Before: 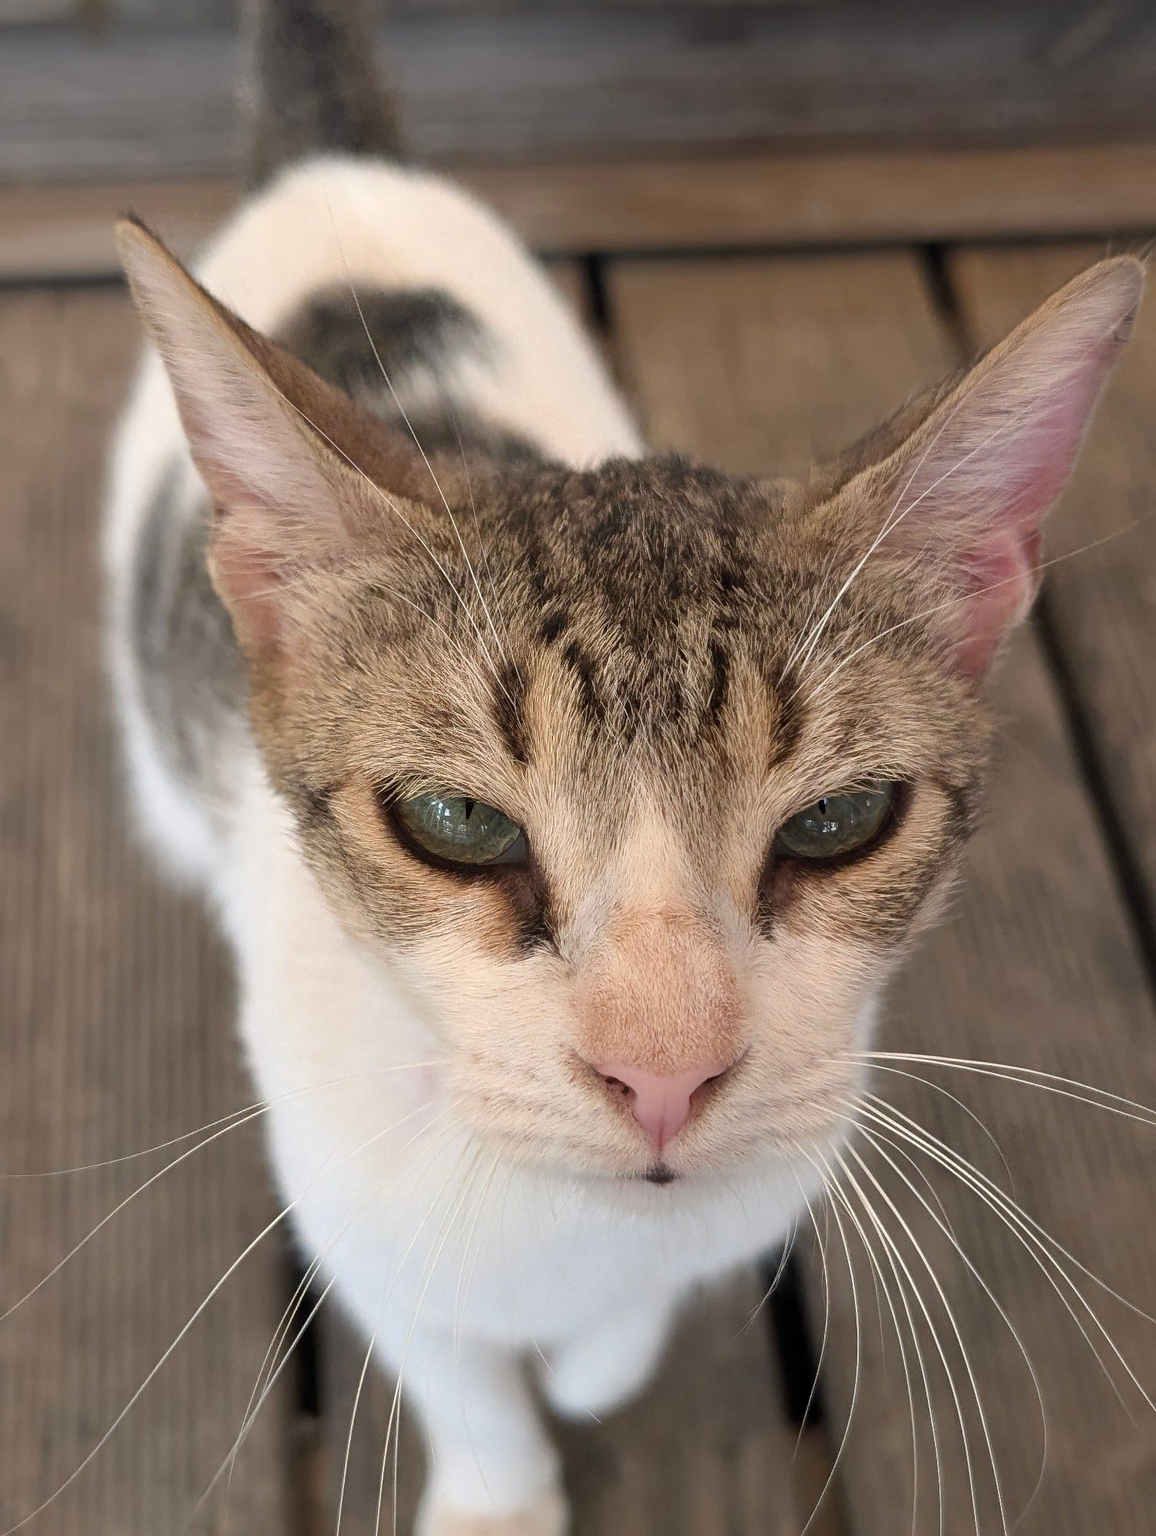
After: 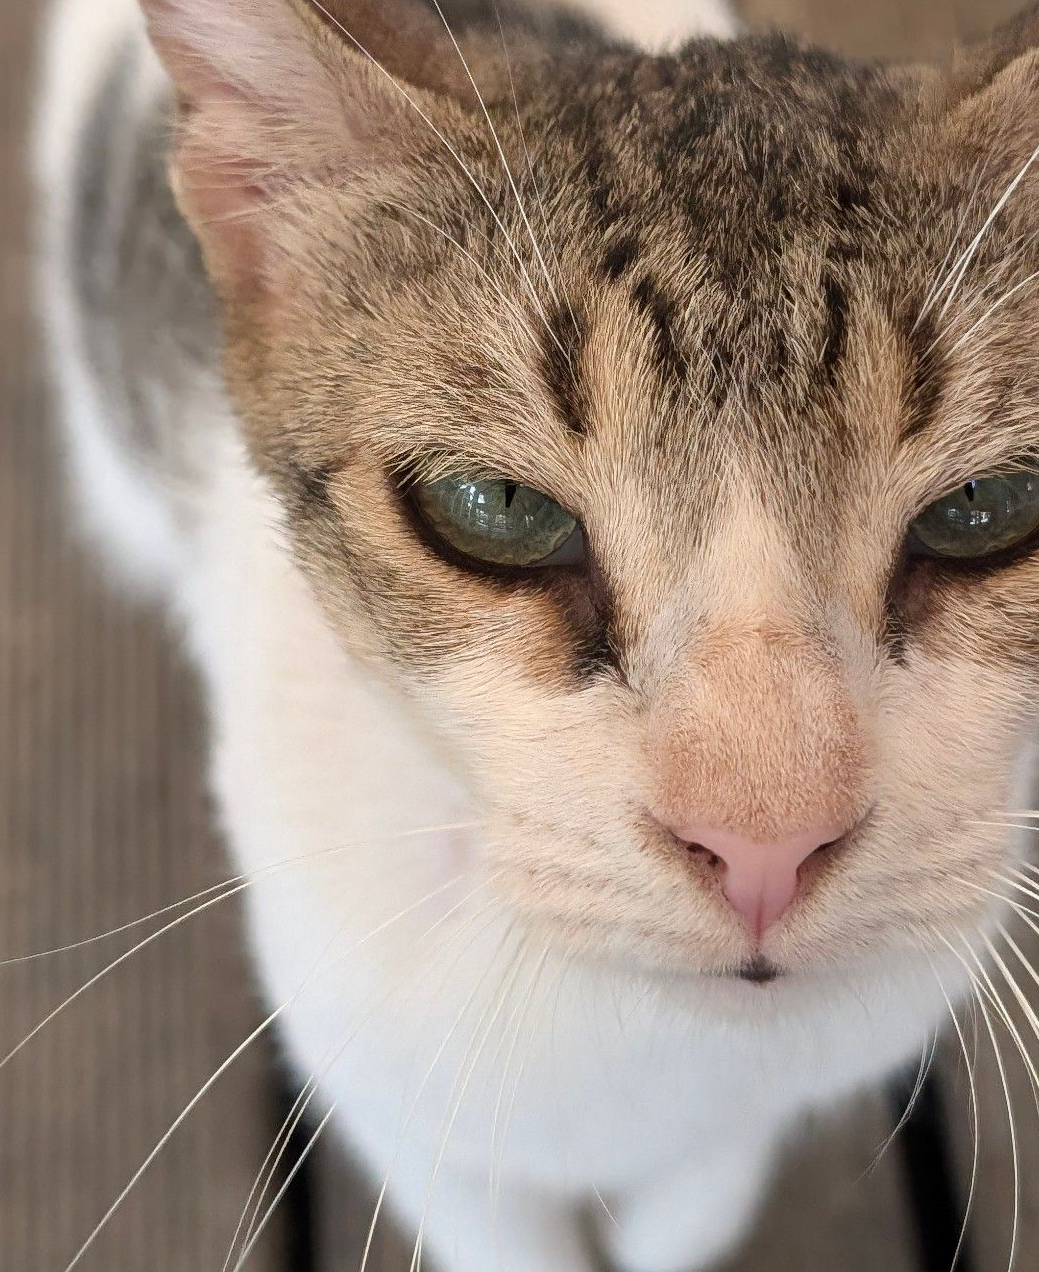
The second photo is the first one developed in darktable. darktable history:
crop: left 6.725%, top 27.958%, right 24.21%, bottom 8.395%
base curve: preserve colors none
